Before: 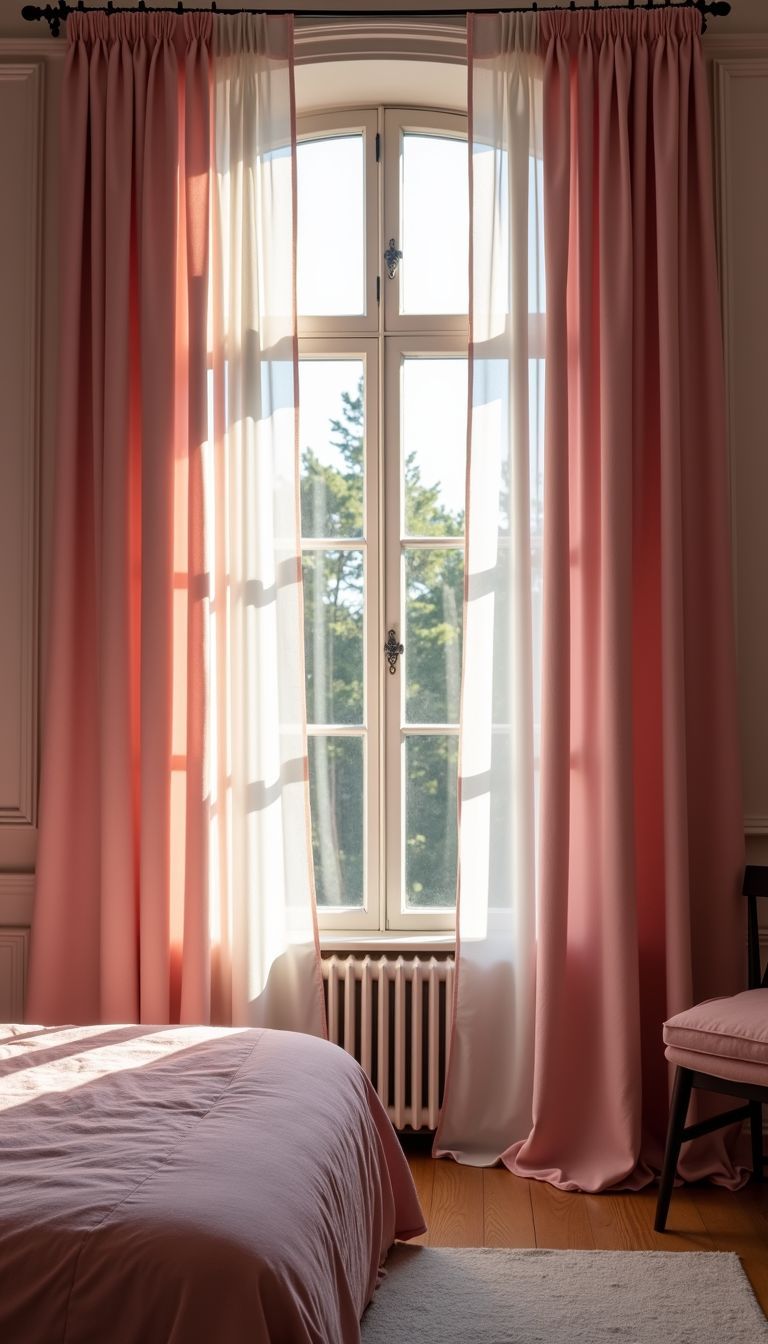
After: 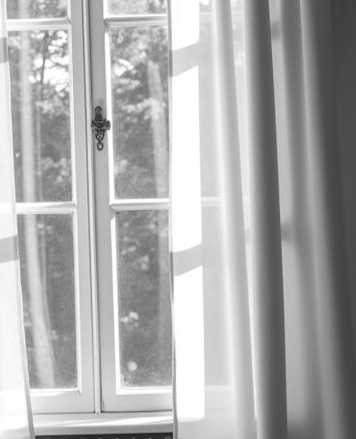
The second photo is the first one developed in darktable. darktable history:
crop: left 36.607%, top 34.735%, right 13.146%, bottom 30.611%
exposure: black level correction -0.005, exposure 0.054 EV, compensate highlight preservation false
rotate and perspective: rotation -1.68°, lens shift (vertical) -0.146, crop left 0.049, crop right 0.912, crop top 0.032, crop bottom 0.96
contrast brightness saturation: saturation -1
